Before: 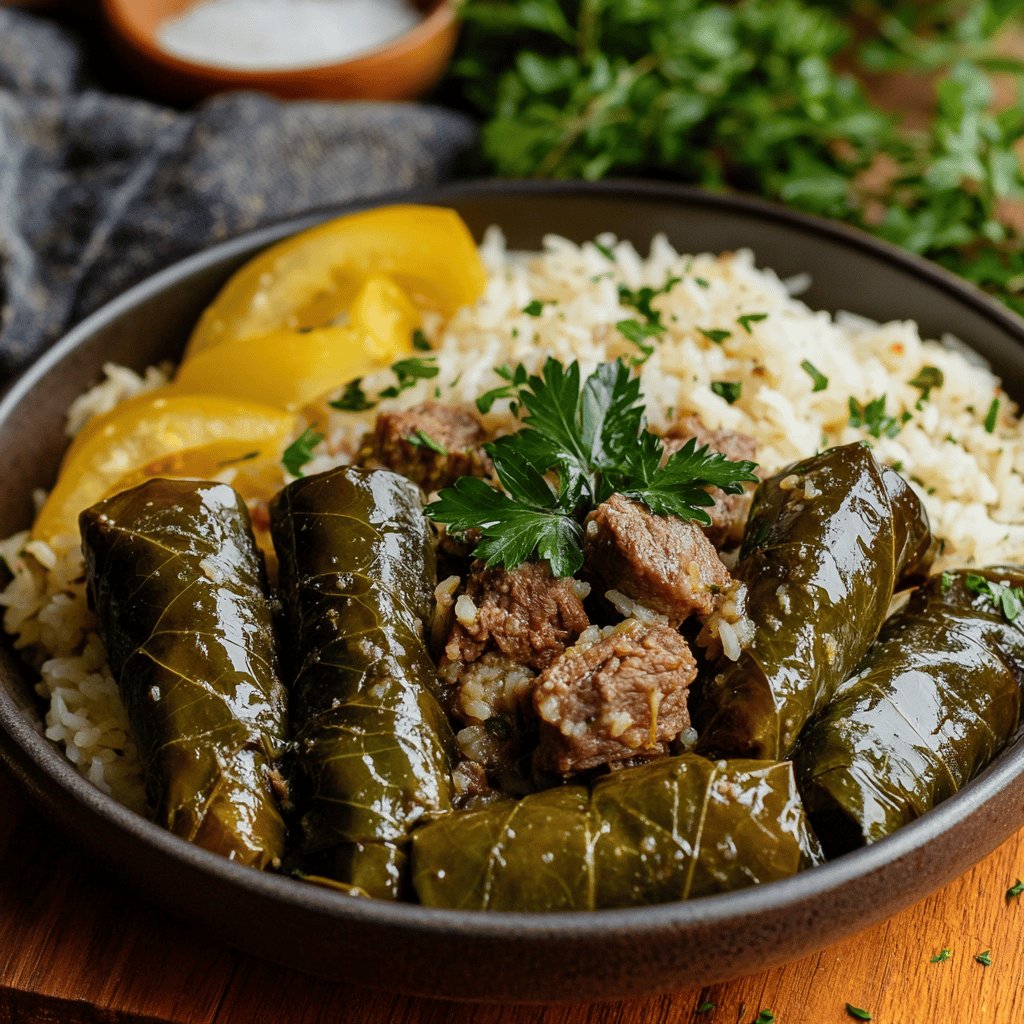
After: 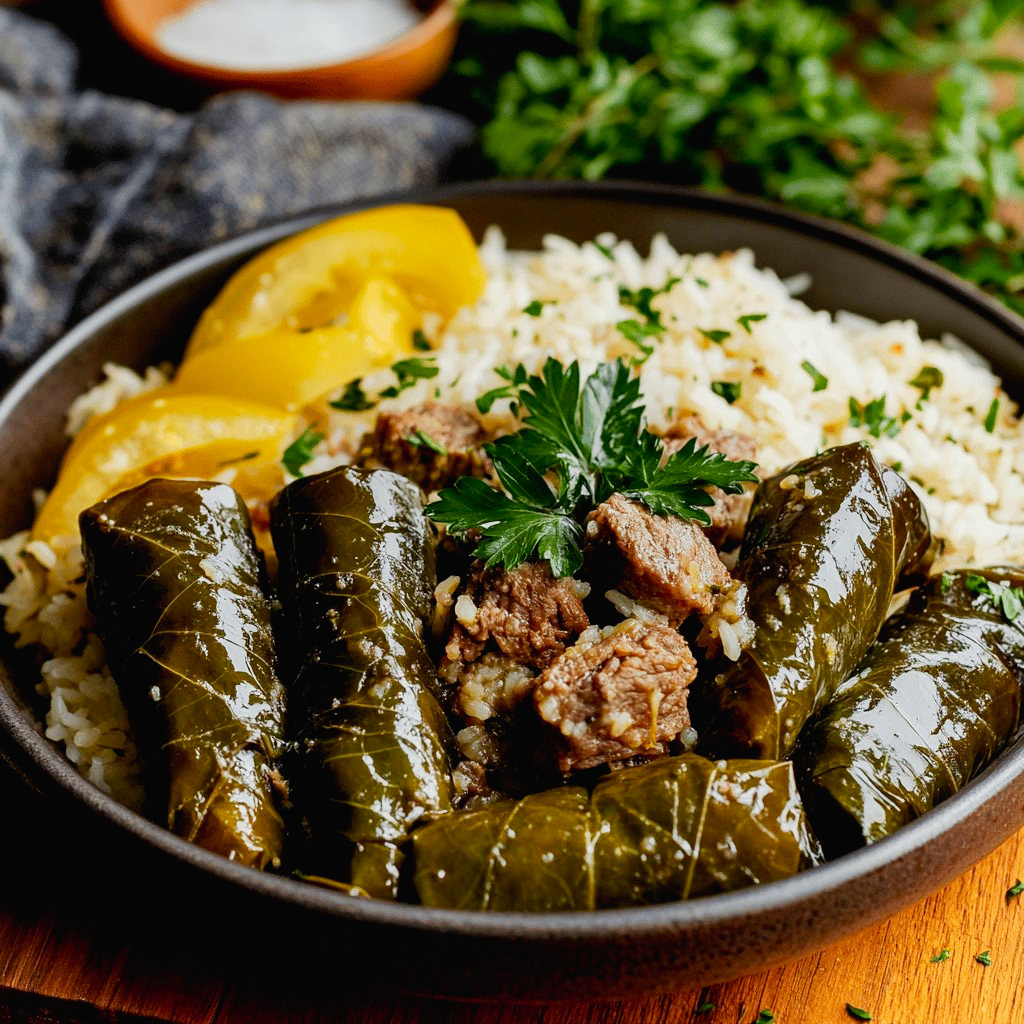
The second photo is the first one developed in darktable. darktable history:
tone curve: curves: ch0 [(0, 0.013) (0.054, 0.018) (0.205, 0.191) (0.289, 0.292) (0.39, 0.424) (0.493, 0.551) (0.666, 0.743) (0.795, 0.841) (1, 0.998)]; ch1 [(0, 0) (0.385, 0.343) (0.439, 0.415) (0.494, 0.495) (0.501, 0.501) (0.51, 0.509) (0.548, 0.554) (0.586, 0.614) (0.66, 0.706) (0.783, 0.804) (1, 1)]; ch2 [(0, 0) (0.304, 0.31) (0.403, 0.399) (0.441, 0.428) (0.47, 0.469) (0.498, 0.496) (0.524, 0.538) (0.566, 0.579) (0.633, 0.665) (0.7, 0.711) (1, 1)], preserve colors none
